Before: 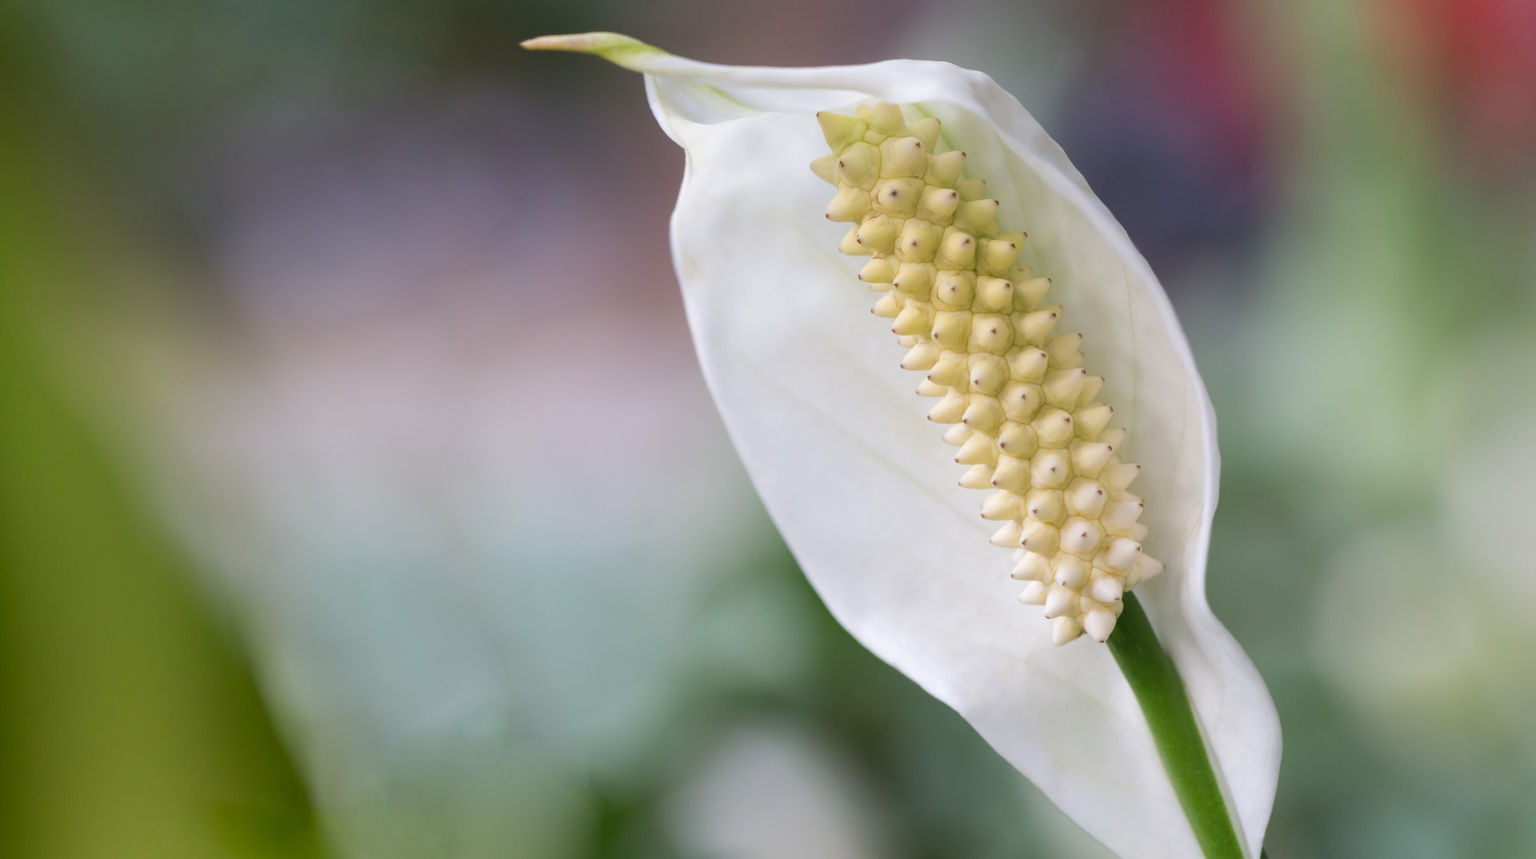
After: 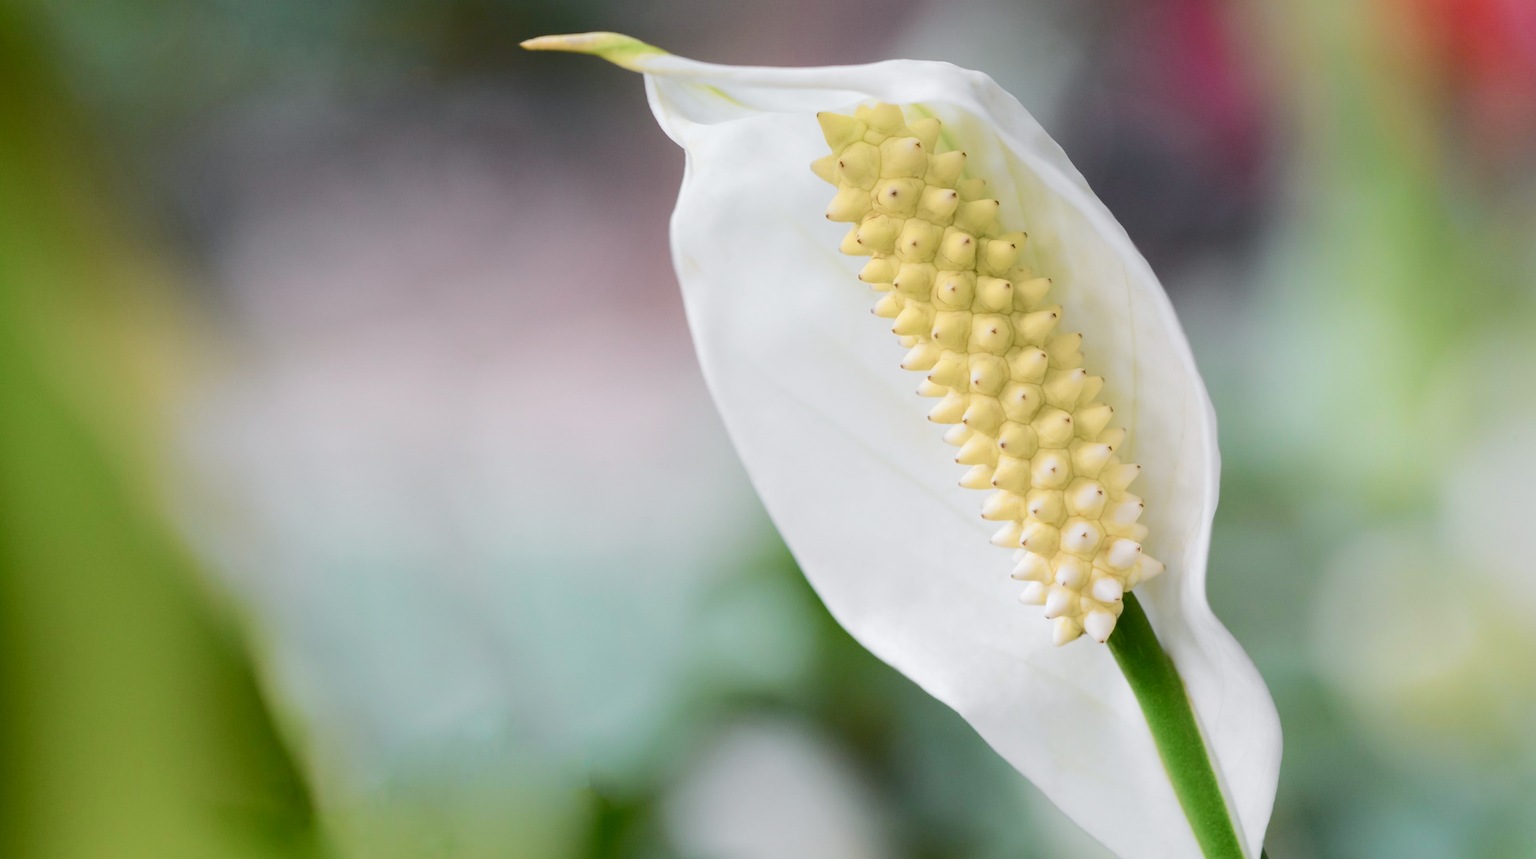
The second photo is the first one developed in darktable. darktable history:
tone curve: curves: ch0 [(0, 0) (0.037, 0.011) (0.131, 0.108) (0.279, 0.279) (0.476, 0.554) (0.617, 0.693) (0.704, 0.77) (0.813, 0.852) (0.916, 0.924) (1, 0.993)]; ch1 [(0, 0) (0.318, 0.278) (0.444, 0.427) (0.493, 0.492) (0.508, 0.502) (0.534, 0.529) (0.562, 0.563) (0.626, 0.662) (0.746, 0.764) (1, 1)]; ch2 [(0, 0) (0.316, 0.292) (0.381, 0.37) (0.423, 0.448) (0.476, 0.492) (0.502, 0.498) (0.522, 0.518) (0.533, 0.532) (0.586, 0.631) (0.634, 0.663) (0.7, 0.7) (0.861, 0.808) (1, 0.951)], color space Lab, independent channels, preserve colors none
